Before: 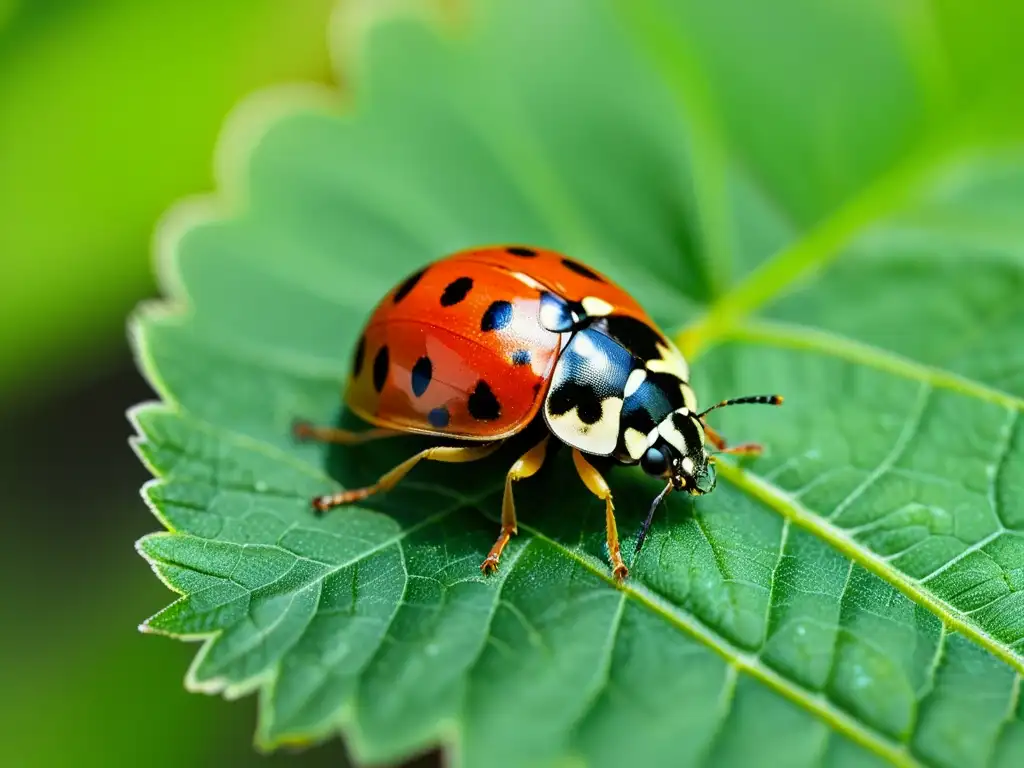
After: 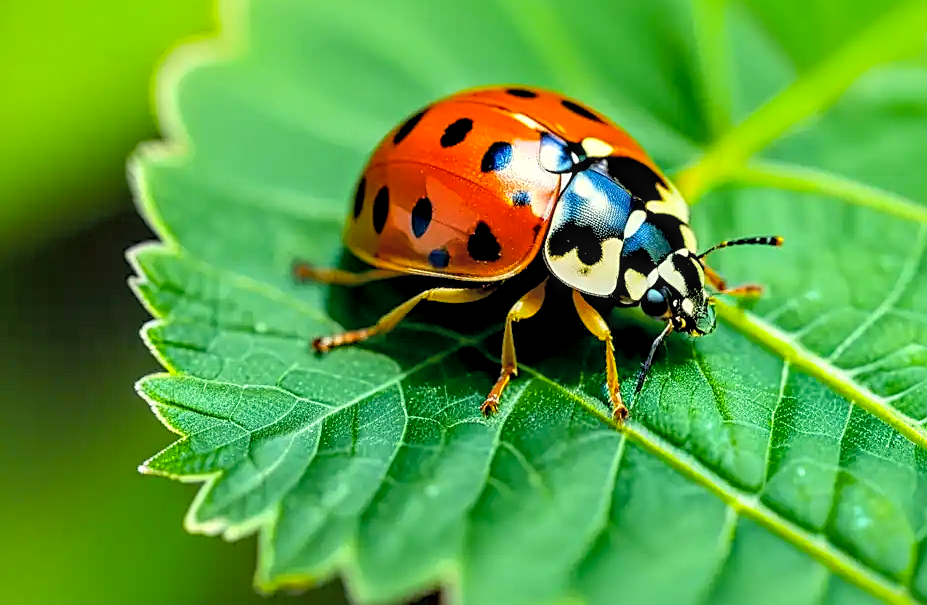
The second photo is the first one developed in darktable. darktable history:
color balance rgb: highlights gain › luminance 6.188%, highlights gain › chroma 2.501%, highlights gain › hue 90.14°, perceptual saturation grading › global saturation 19.625%
sharpen: on, module defaults
crop: top 20.793%, right 9.445%, bottom 0.338%
exposure: black level correction 0.008, exposure 0.105 EV, compensate highlight preservation false
local contrast: detail 130%
contrast brightness saturation: brightness 0.118
